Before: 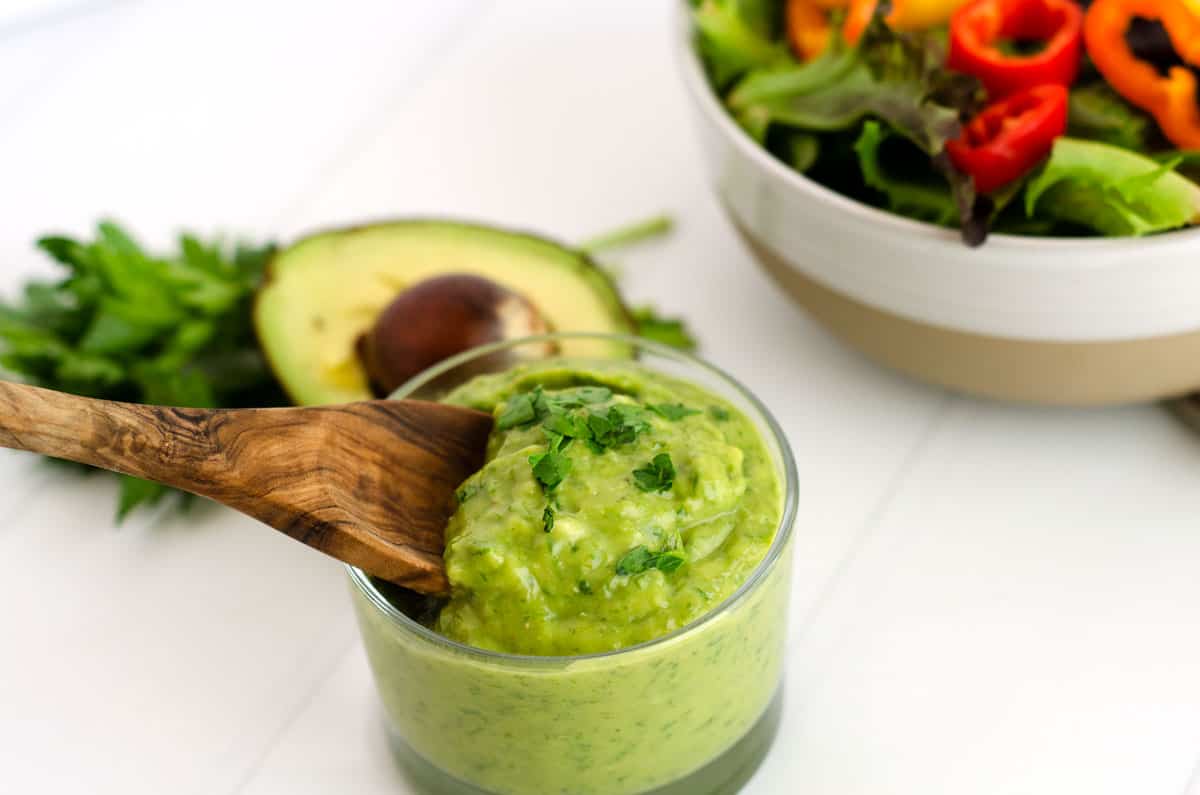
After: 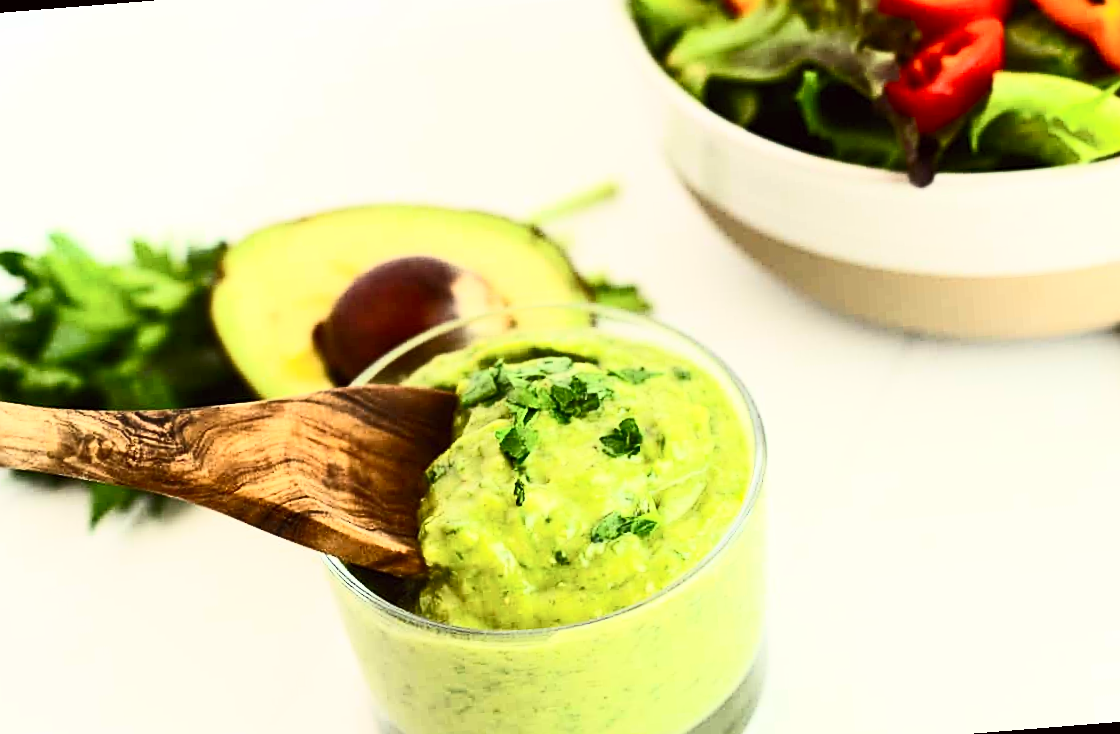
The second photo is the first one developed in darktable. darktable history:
sharpen: on, module defaults
contrast brightness saturation: contrast 0.62, brightness 0.34, saturation 0.14
color correction: highlights a* -0.95, highlights b* 4.5, shadows a* 3.55
rotate and perspective: rotation -4.57°, crop left 0.054, crop right 0.944, crop top 0.087, crop bottom 0.914
